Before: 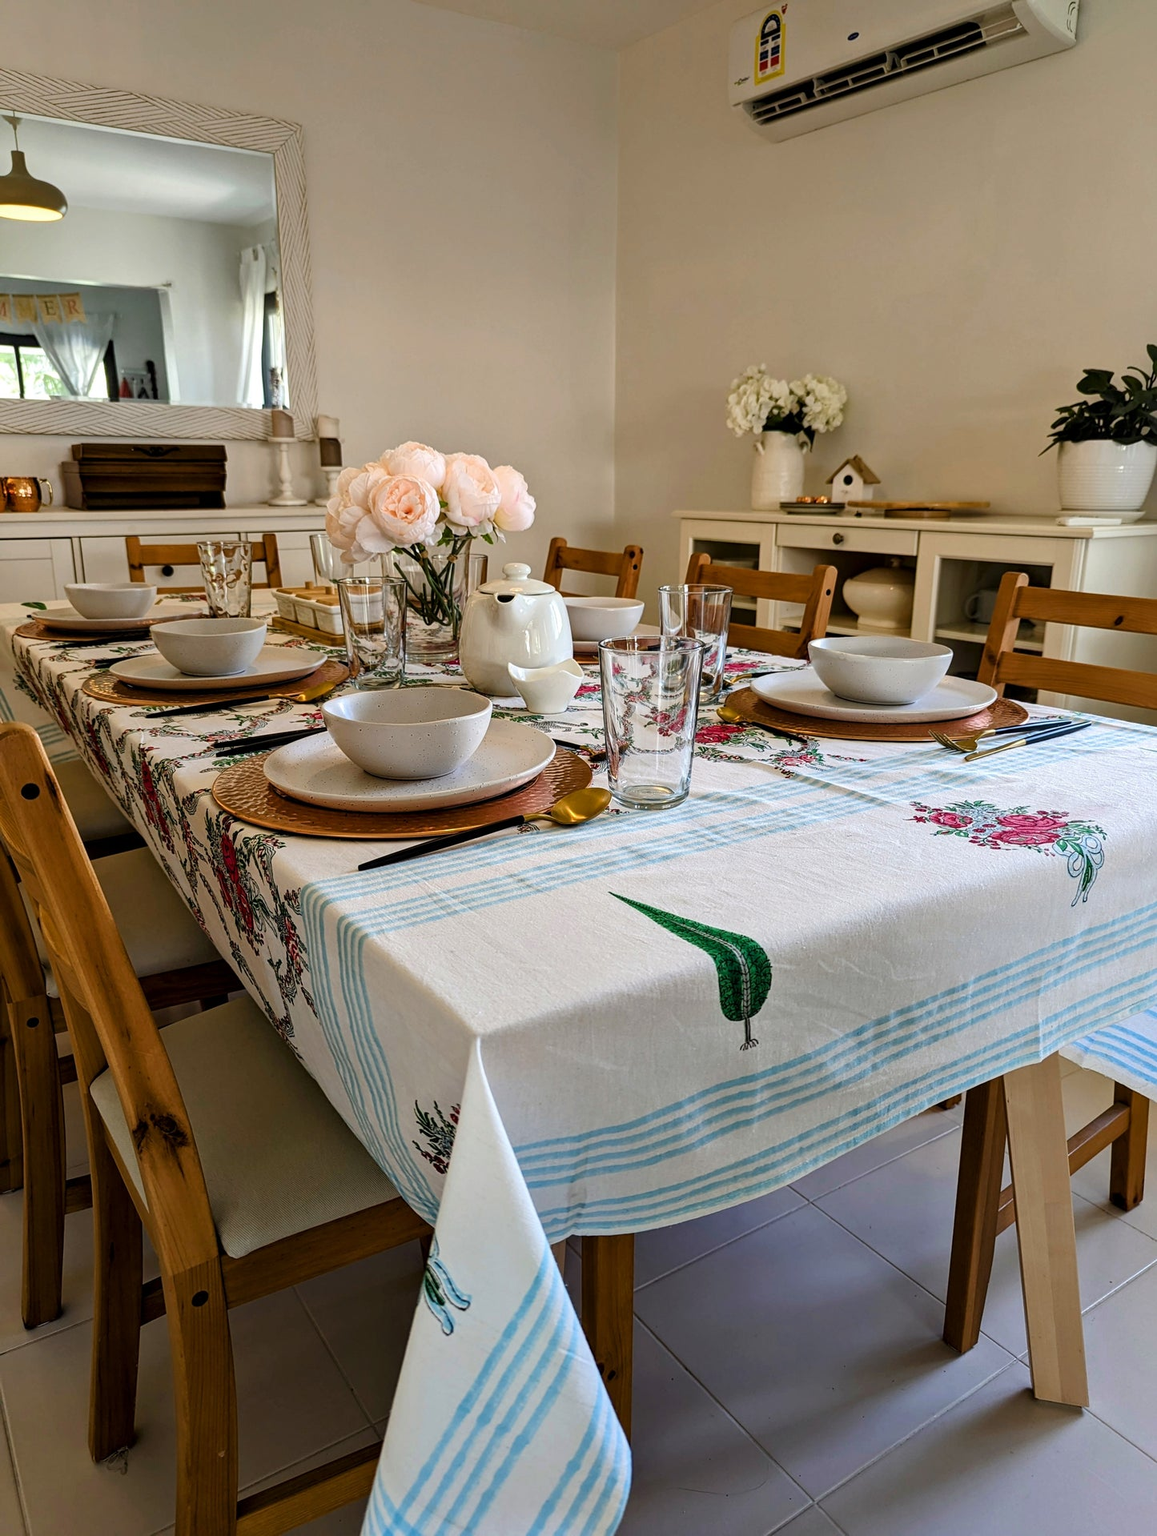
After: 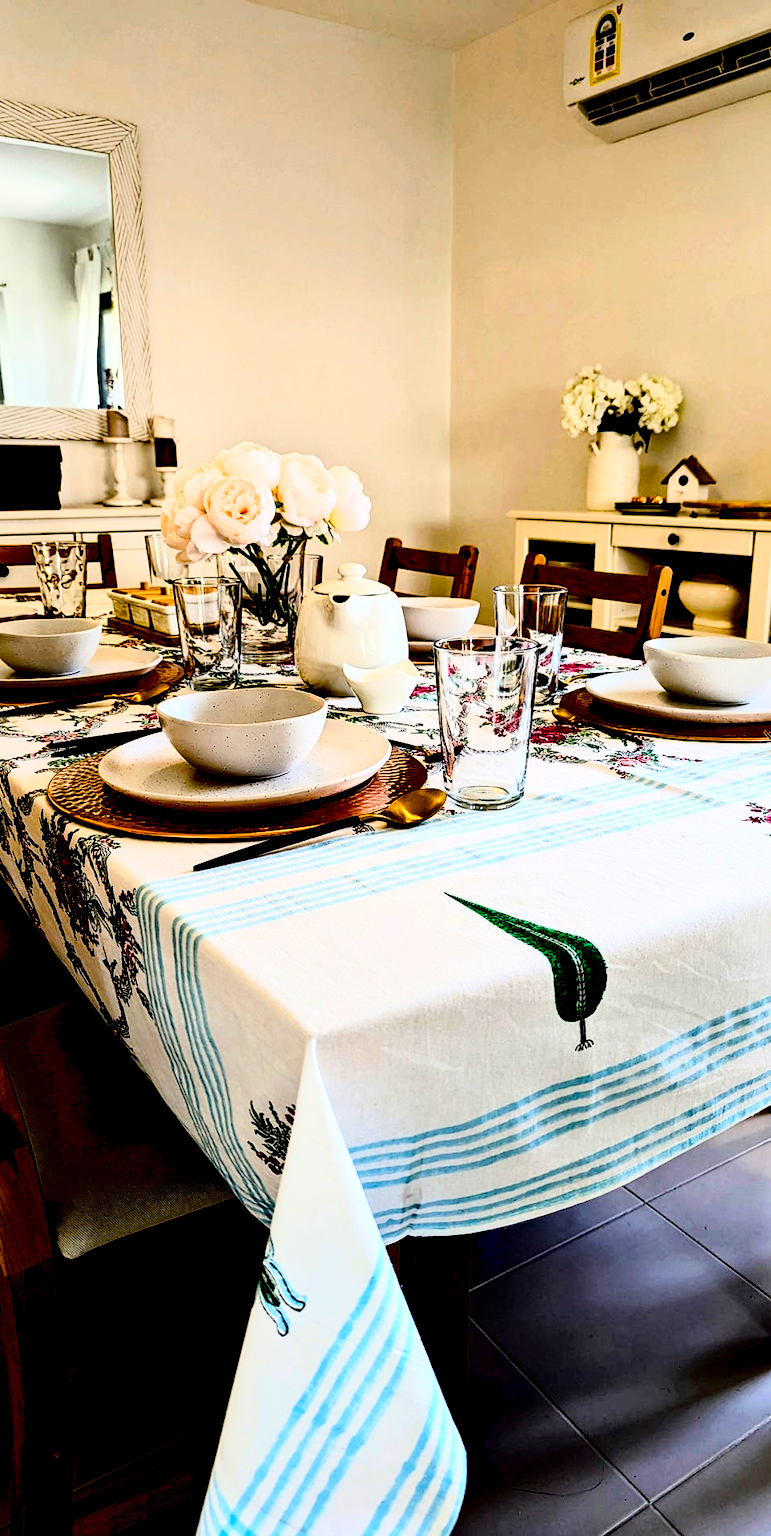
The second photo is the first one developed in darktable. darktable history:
crop and rotate: left 14.292%, right 19.041%
rgb curve: curves: ch0 [(0, 0) (0.21, 0.15) (0.24, 0.21) (0.5, 0.75) (0.75, 0.96) (0.89, 0.99) (1, 1)]; ch1 [(0, 0.02) (0.21, 0.13) (0.25, 0.2) (0.5, 0.67) (0.75, 0.9) (0.89, 0.97) (1, 1)]; ch2 [(0, 0.02) (0.21, 0.13) (0.25, 0.2) (0.5, 0.67) (0.75, 0.9) (0.89, 0.97) (1, 1)], compensate middle gray true
white balance: emerald 1
exposure: black level correction 0.056, exposure -0.039 EV, compensate highlight preservation false
